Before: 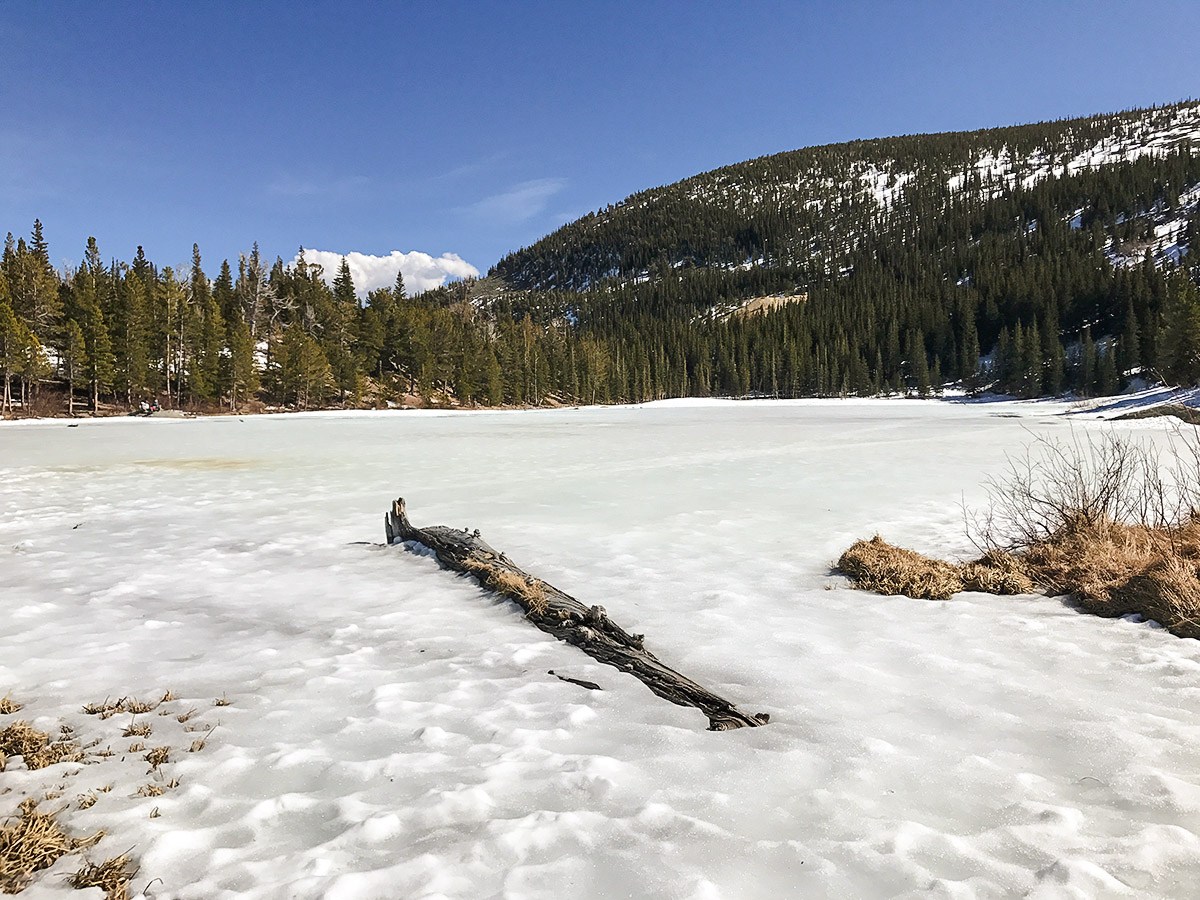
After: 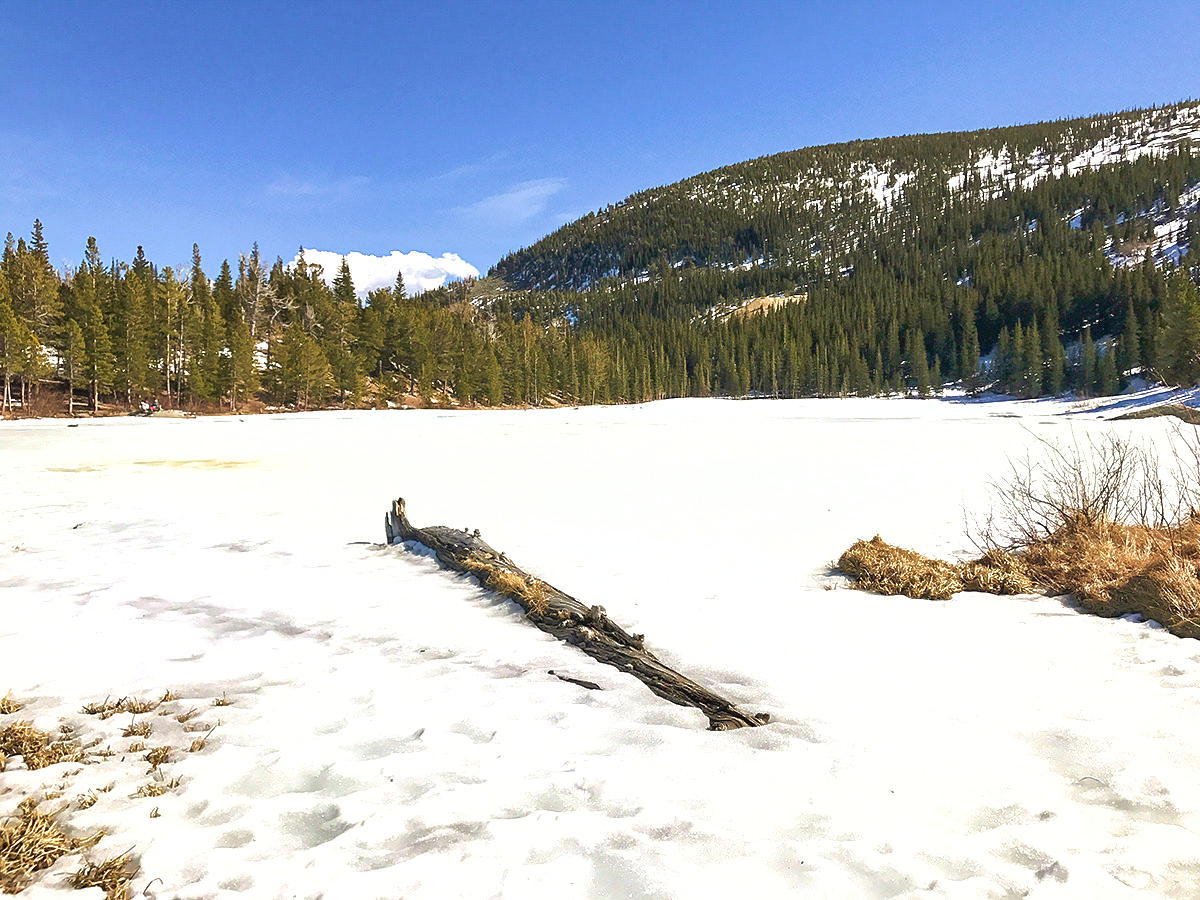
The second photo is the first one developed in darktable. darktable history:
exposure: exposure 0.654 EV, compensate exposure bias true, compensate highlight preservation false
shadows and highlights: highlights color adjustment 42.29%
velvia: strength 44.47%
